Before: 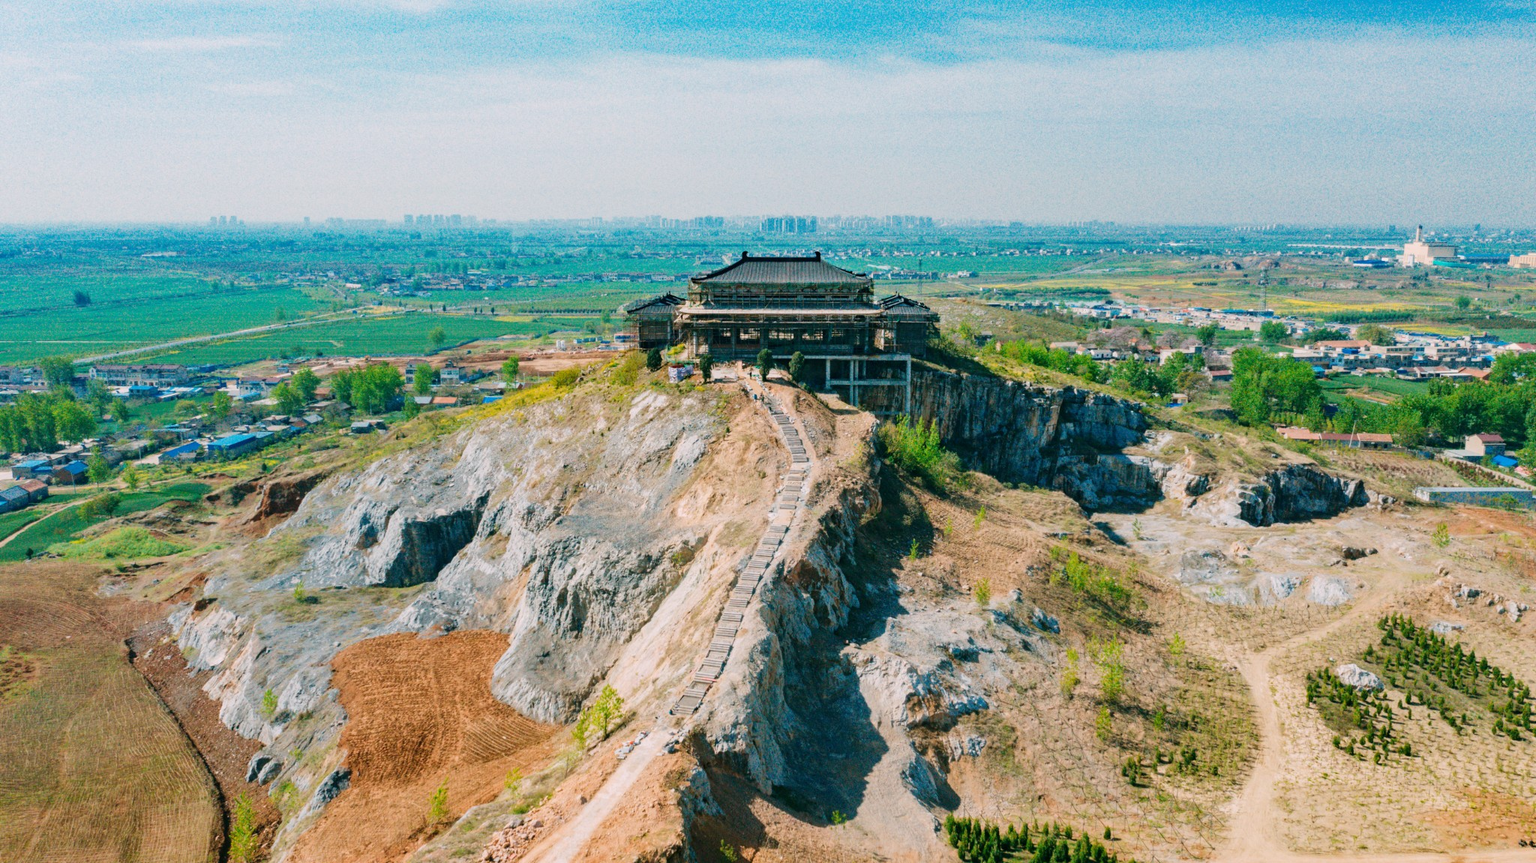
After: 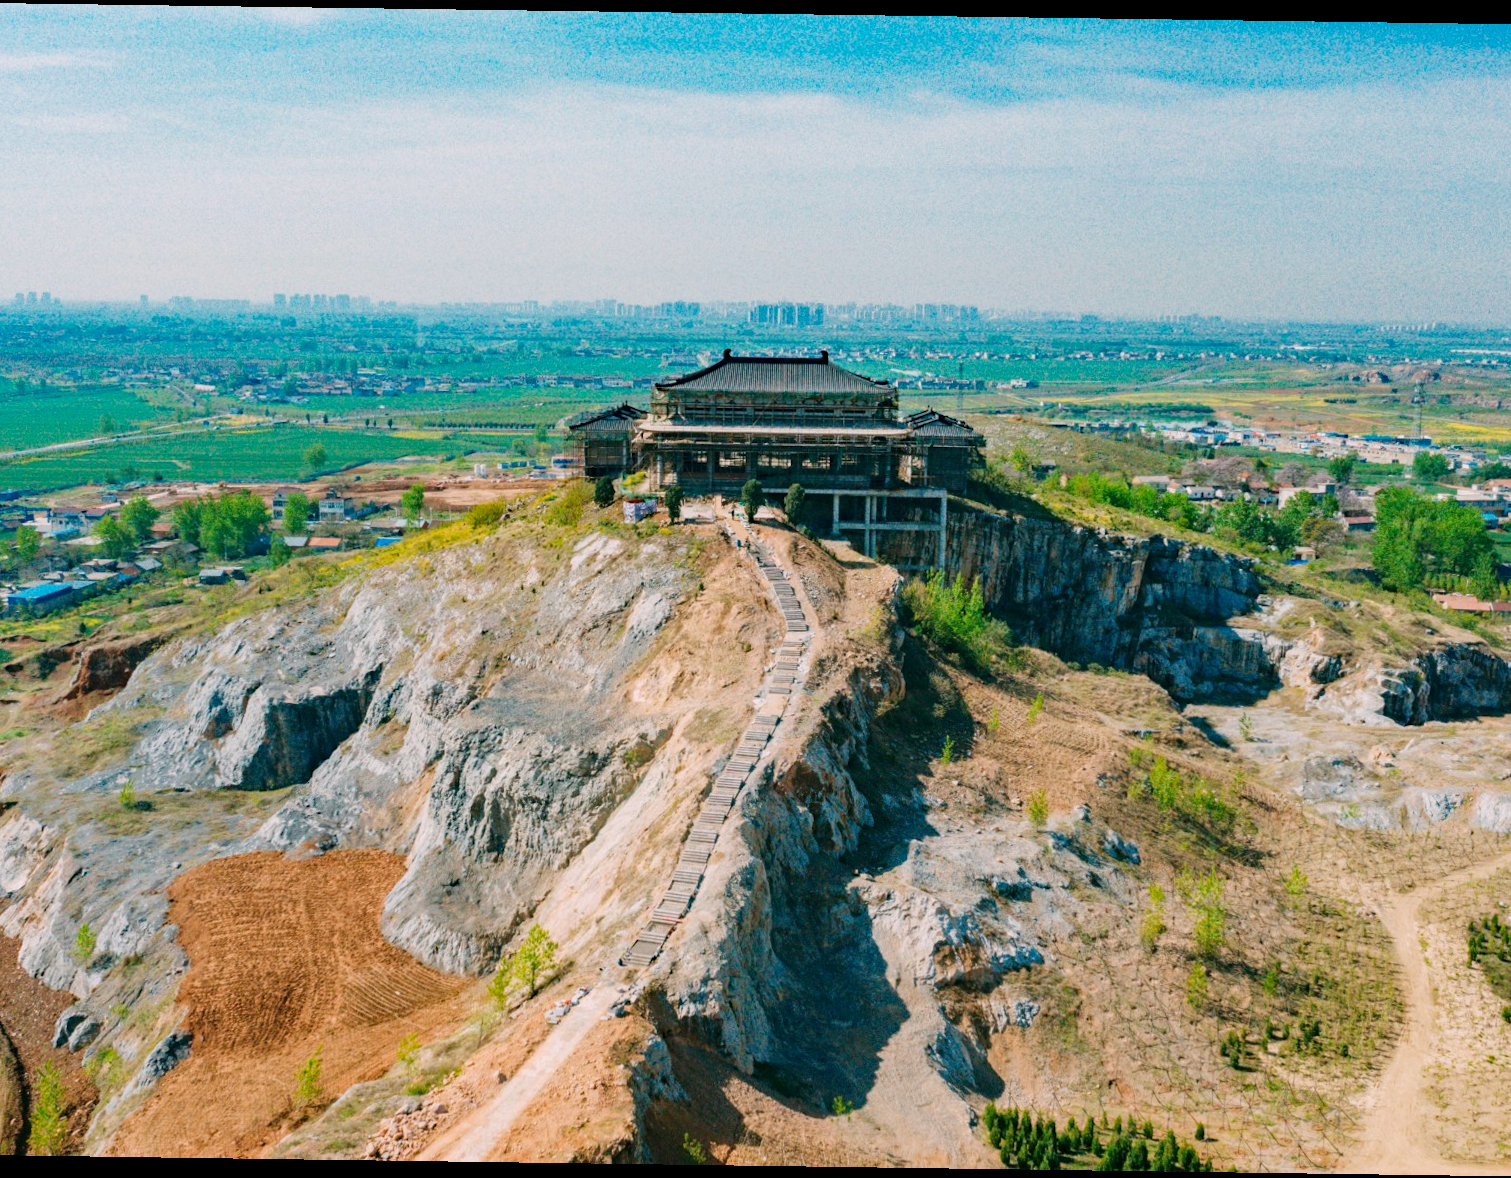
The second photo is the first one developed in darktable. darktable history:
crop: left 13.443%, right 13.31%
rotate and perspective: rotation 0.8°, automatic cropping off
haze removal: compatibility mode true, adaptive false
